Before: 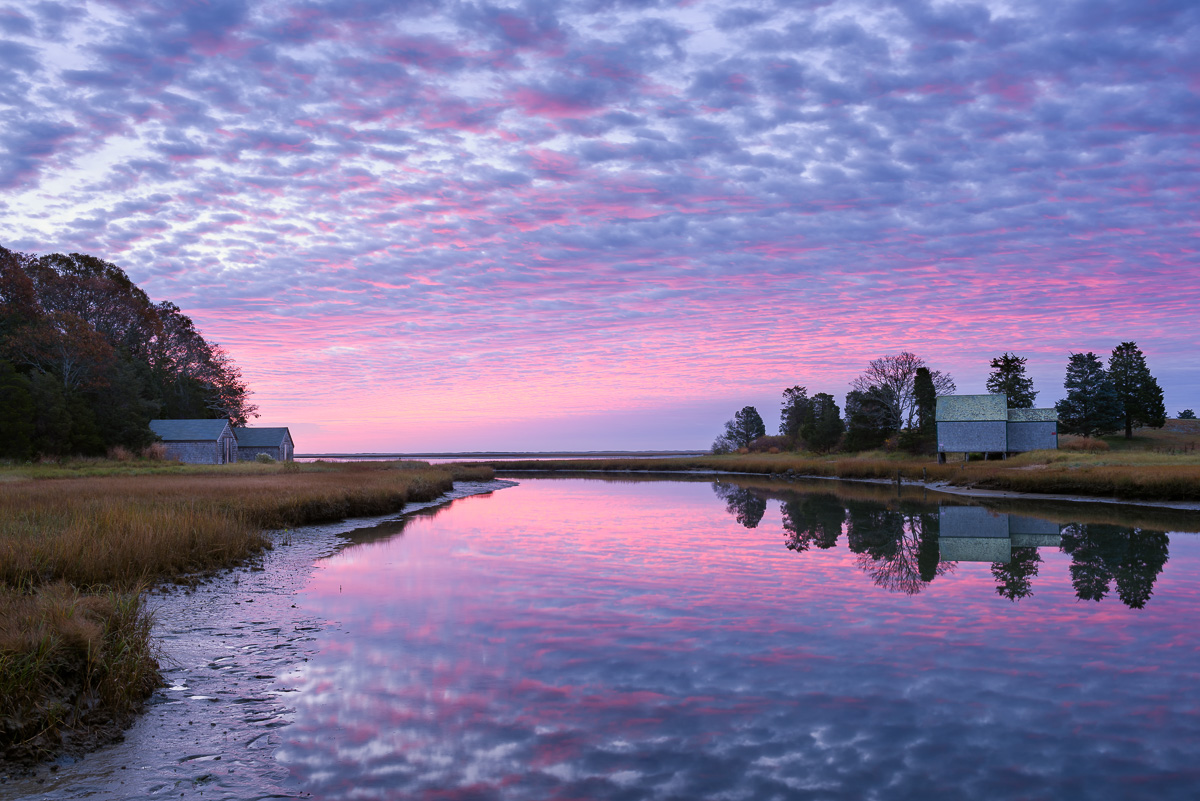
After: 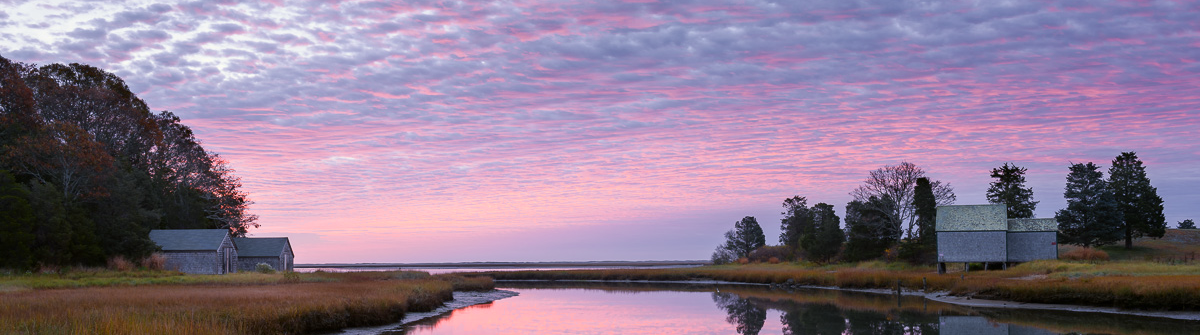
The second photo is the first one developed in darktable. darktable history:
crop and rotate: top 23.84%, bottom 34.294%
color zones: curves: ch0 [(0, 0.511) (0.143, 0.531) (0.286, 0.56) (0.429, 0.5) (0.571, 0.5) (0.714, 0.5) (0.857, 0.5) (1, 0.5)]; ch1 [(0, 0.525) (0.143, 0.705) (0.286, 0.715) (0.429, 0.35) (0.571, 0.35) (0.714, 0.35) (0.857, 0.4) (1, 0.4)]; ch2 [(0, 0.572) (0.143, 0.512) (0.286, 0.473) (0.429, 0.45) (0.571, 0.5) (0.714, 0.5) (0.857, 0.518) (1, 0.518)]
